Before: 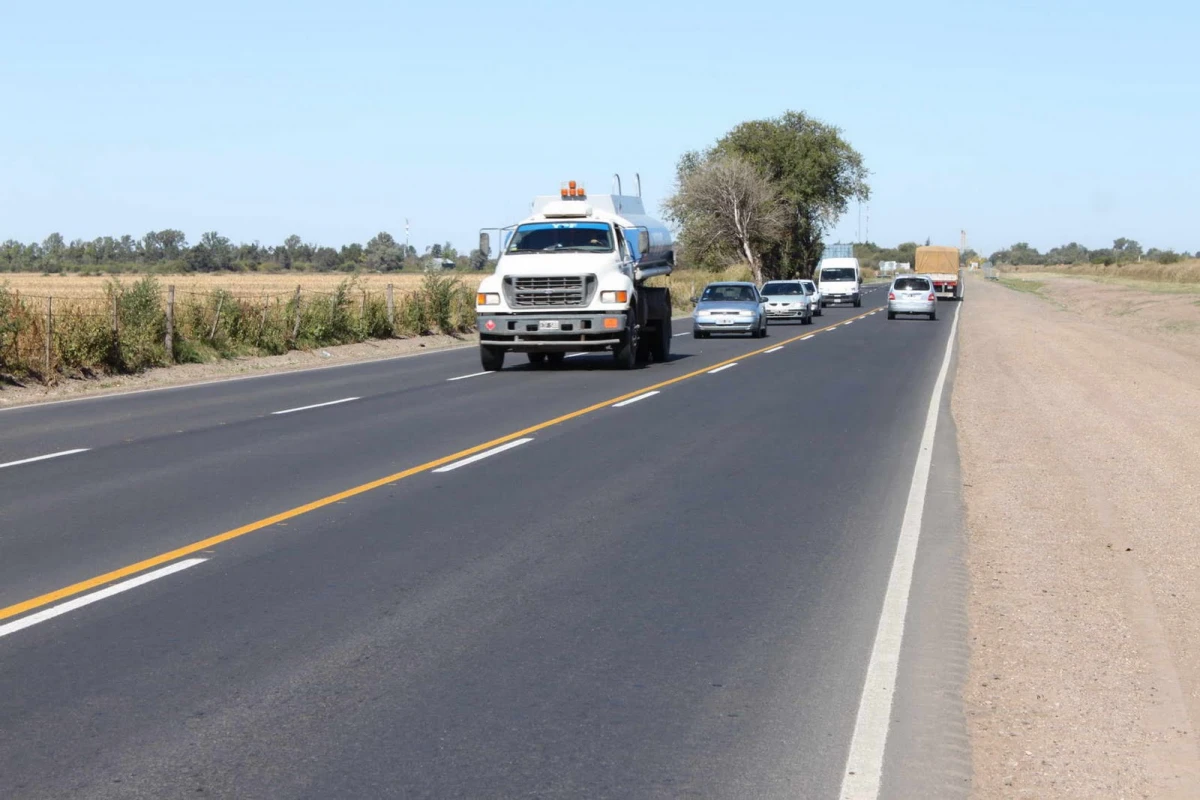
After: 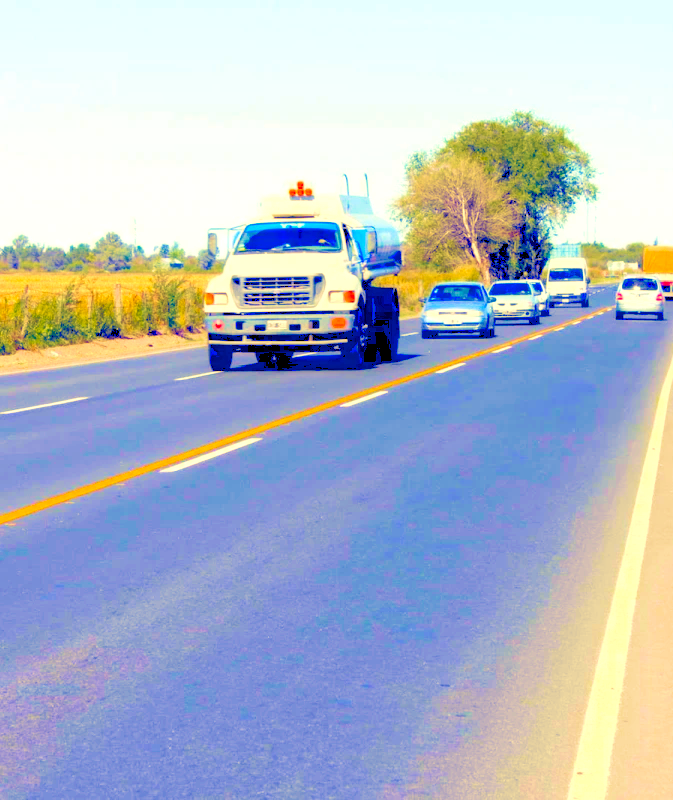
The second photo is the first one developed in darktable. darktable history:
crop and rotate: left 22.706%, right 21.189%
exposure: exposure -0.013 EV, compensate highlight preservation false
local contrast: highlights 63%, shadows 108%, detail 107%, midtone range 0.533
velvia: strength 74.11%
color balance rgb: power › hue 75.28°, highlights gain › chroma 8.123%, highlights gain › hue 80.73°, global offset › luminance -0.27%, global offset › chroma 0.318%, global offset › hue 262.89°, linear chroma grading › global chroma 15.251%, perceptual saturation grading › global saturation 30.599%, saturation formula JzAzBz (2021)
levels: levels [0.008, 0.318, 0.836]
contrast brightness saturation: contrast 0.043, saturation 0.151
